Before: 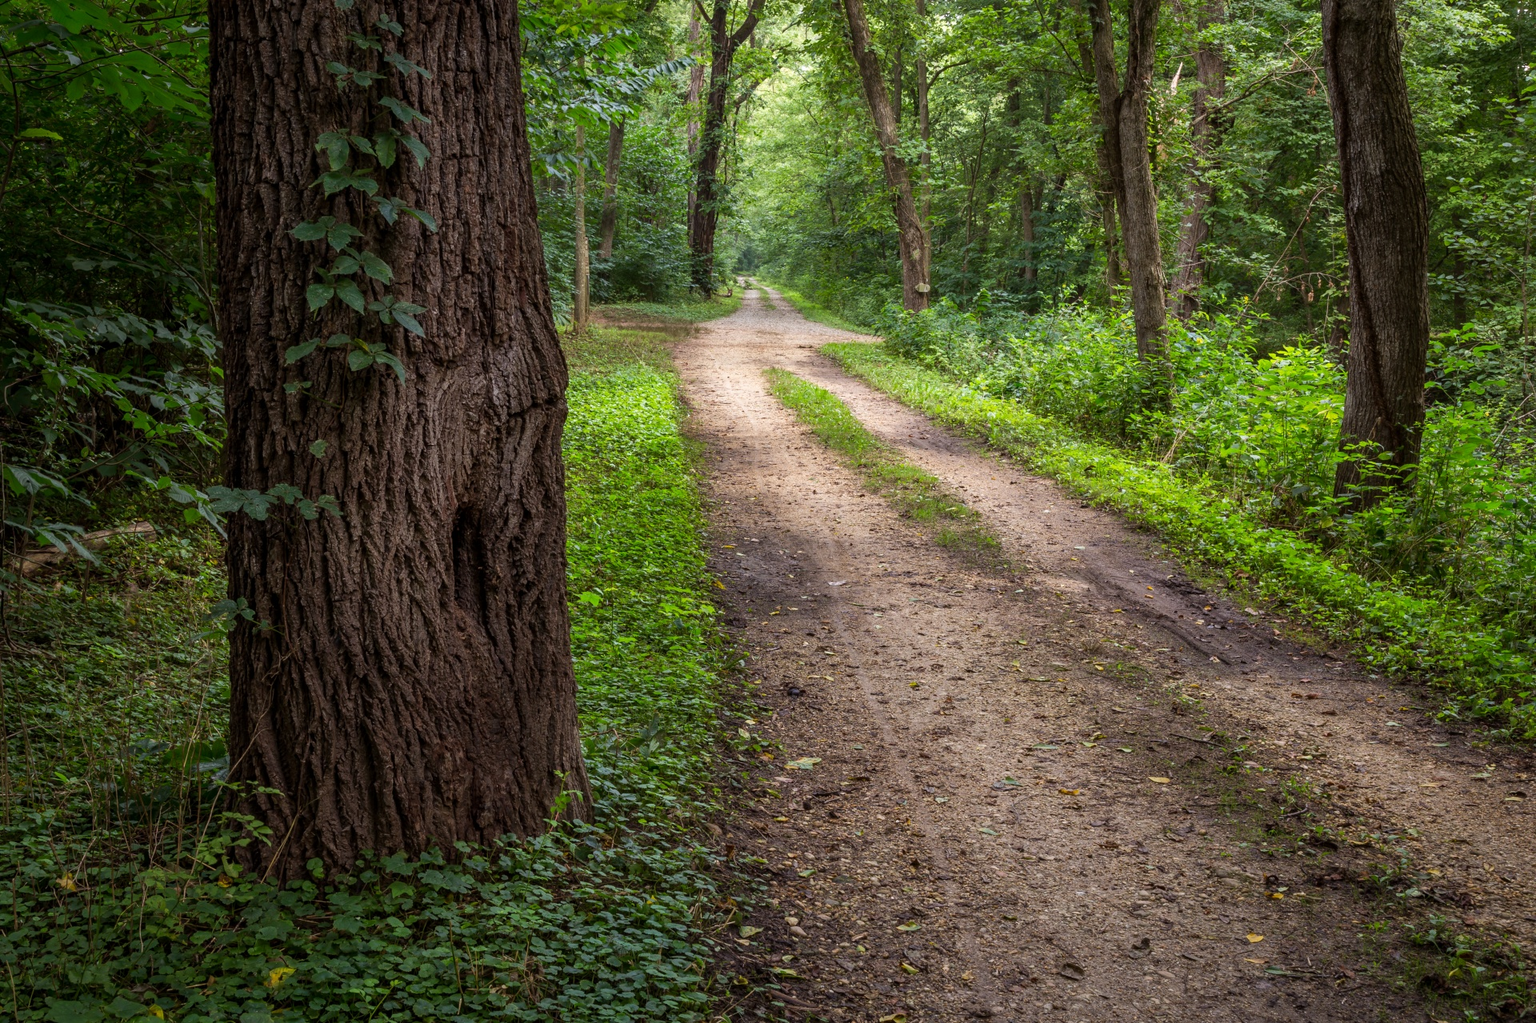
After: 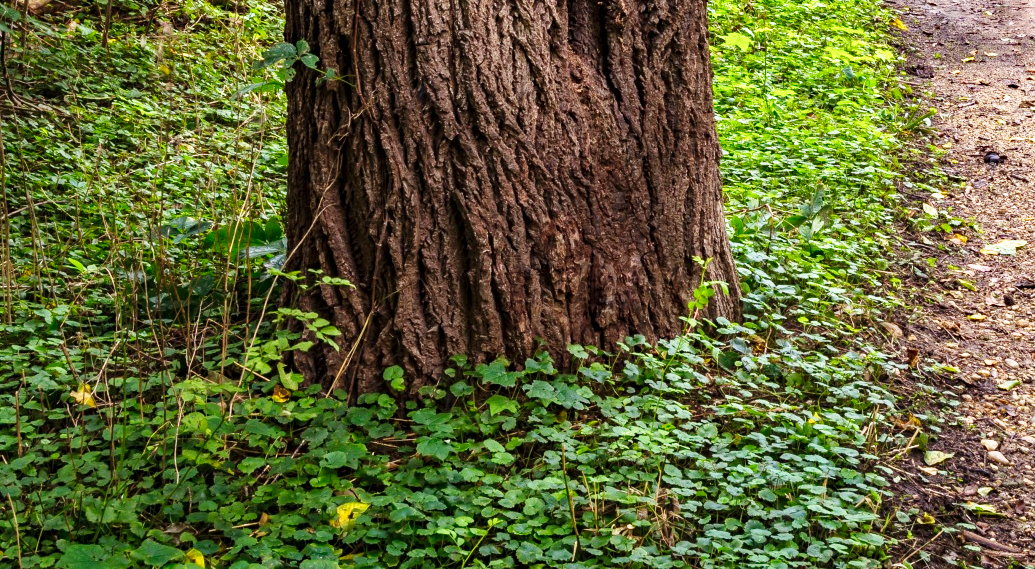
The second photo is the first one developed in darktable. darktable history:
haze removal: strength 0.41, distance 0.217, compatibility mode true, adaptive false
crop and rotate: top 55.337%, right 46.073%, bottom 0.114%
exposure: exposure 0.727 EV, compensate highlight preservation false
base curve: curves: ch0 [(0, 0) (0.018, 0.026) (0.143, 0.37) (0.33, 0.731) (0.458, 0.853) (0.735, 0.965) (0.905, 0.986) (1, 1)], preserve colors none
